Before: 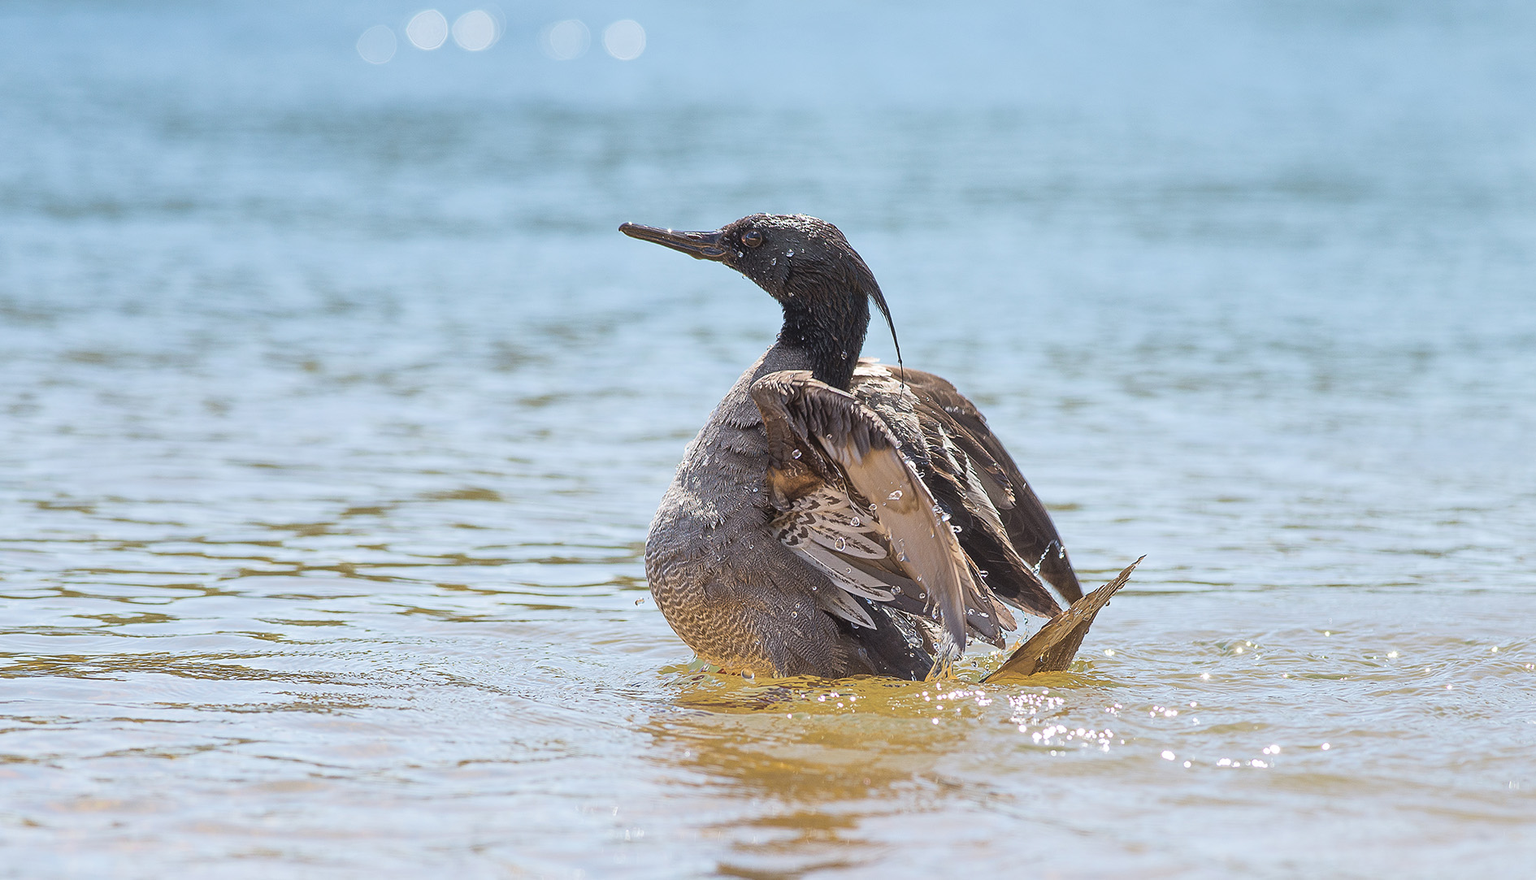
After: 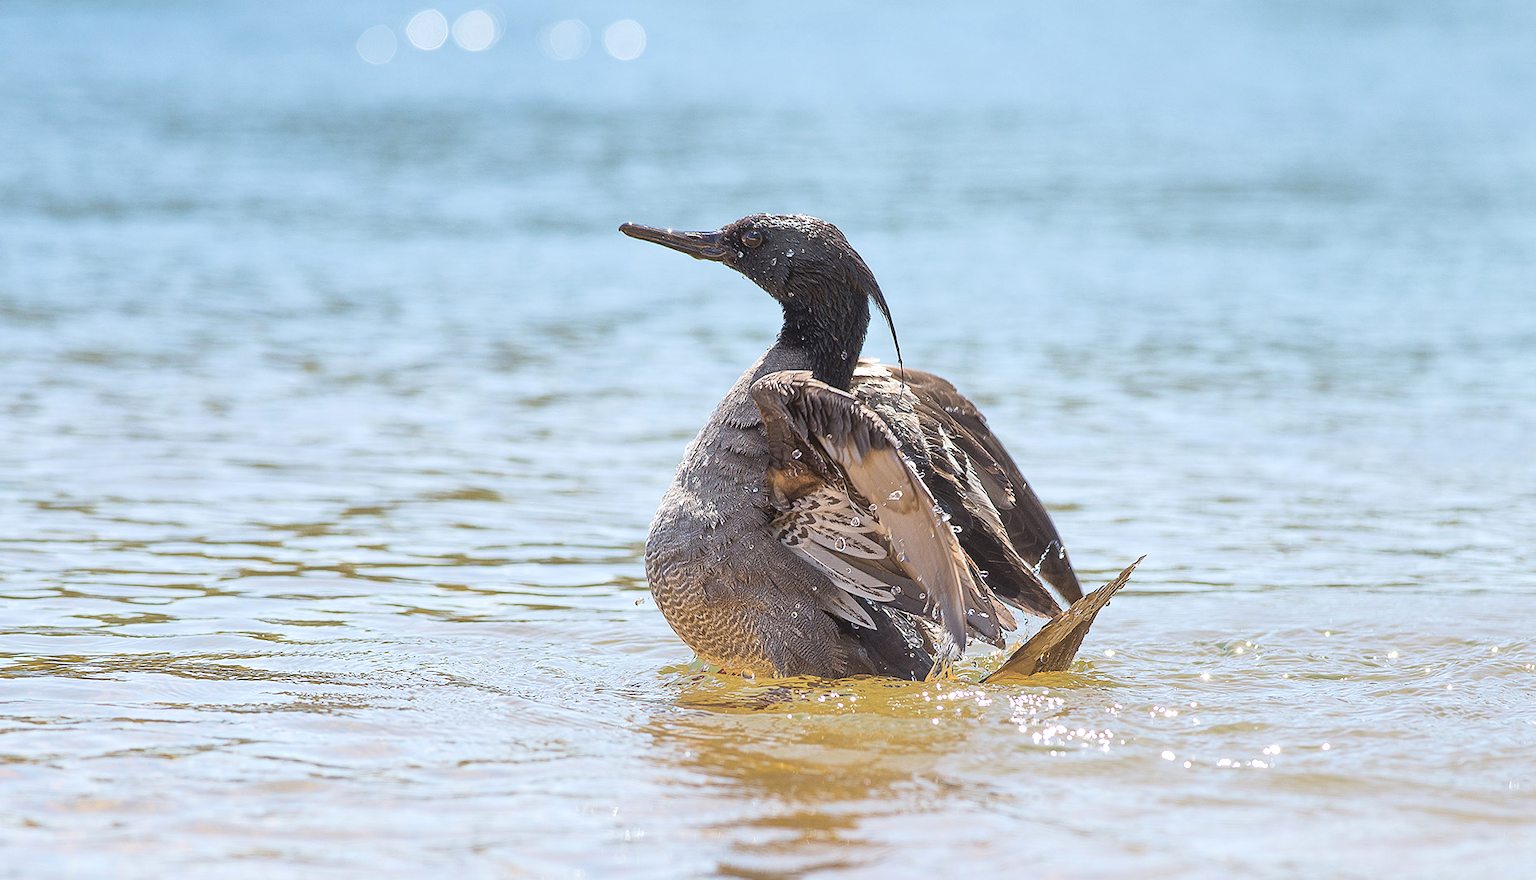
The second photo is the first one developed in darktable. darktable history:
exposure: exposure 0.197 EV, compensate highlight preservation false
